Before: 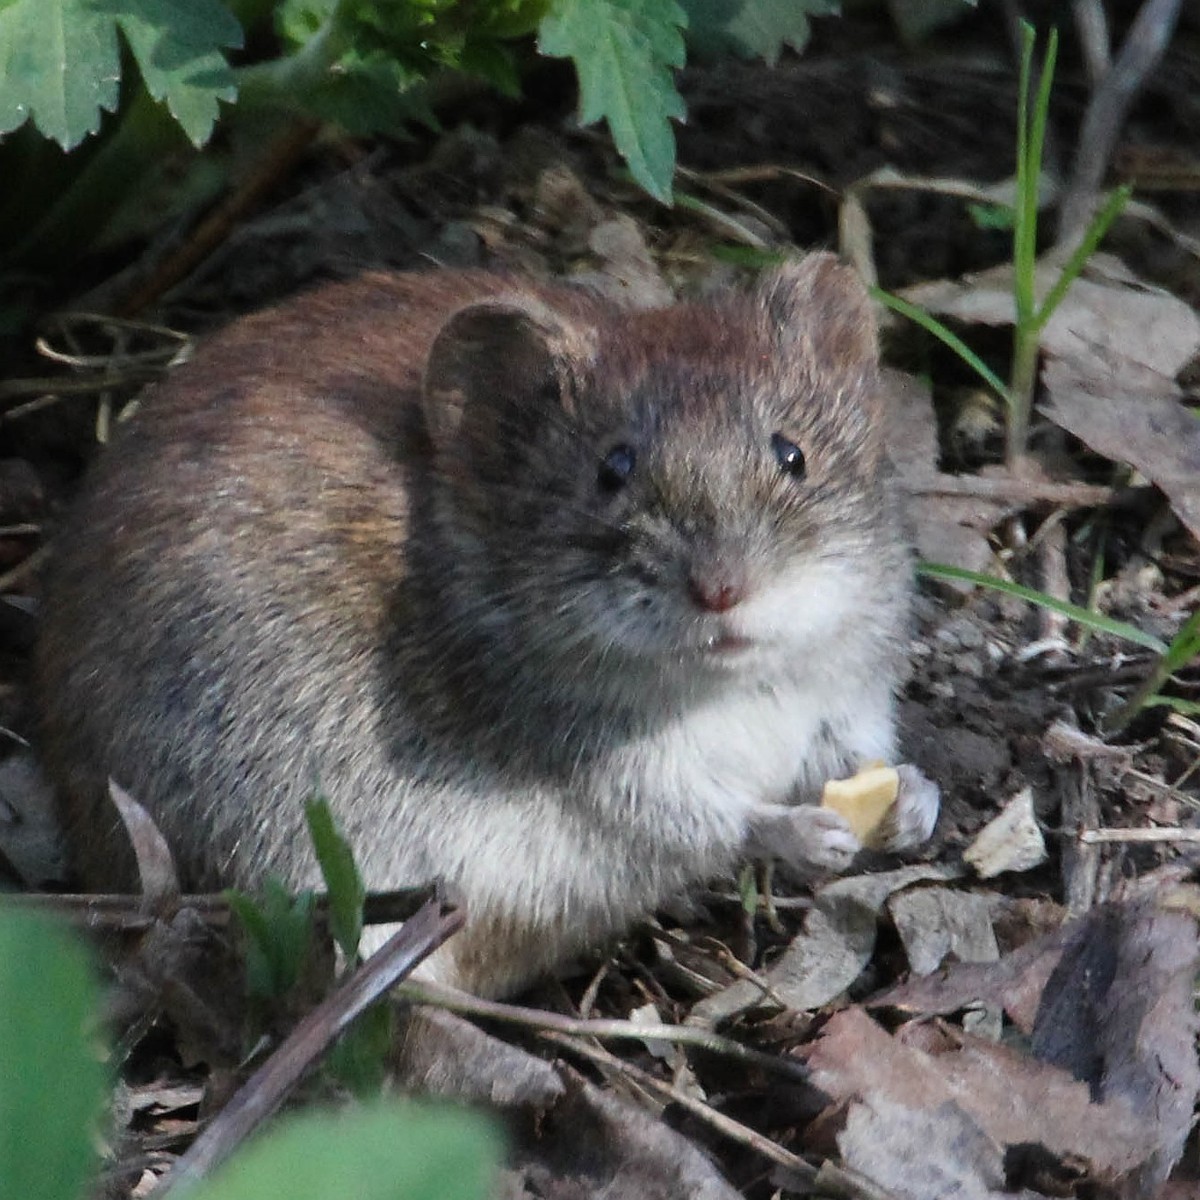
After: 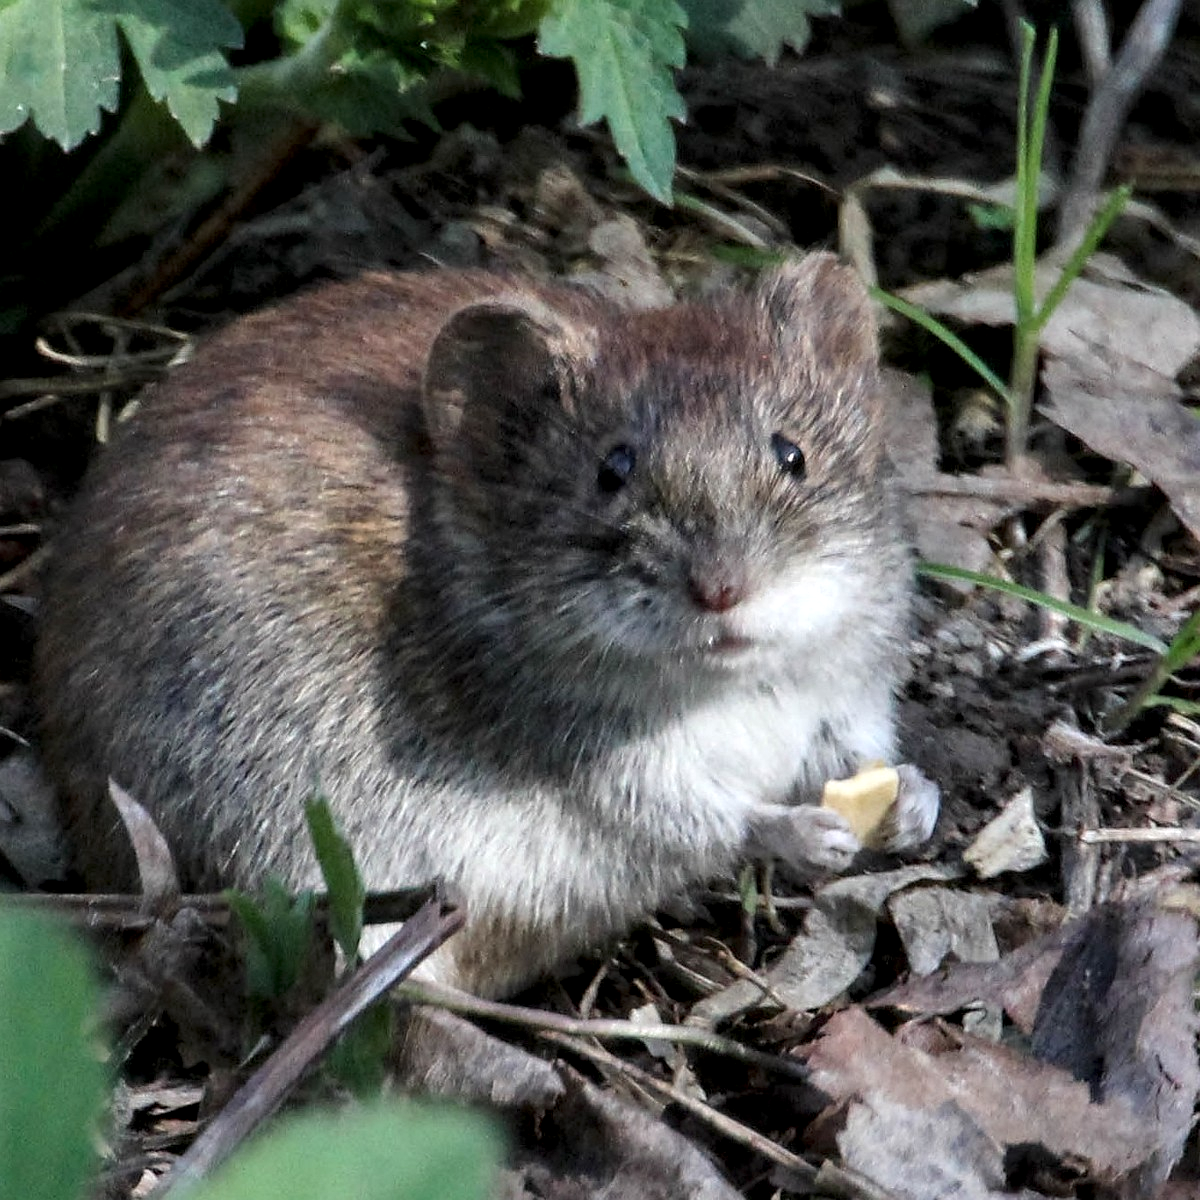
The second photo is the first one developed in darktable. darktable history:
local contrast: detail 135%, midtone range 0.75
shadows and highlights: shadows 30.63, highlights -63.22, shadows color adjustment 98%, highlights color adjustment 58.61%, soften with gaussian
